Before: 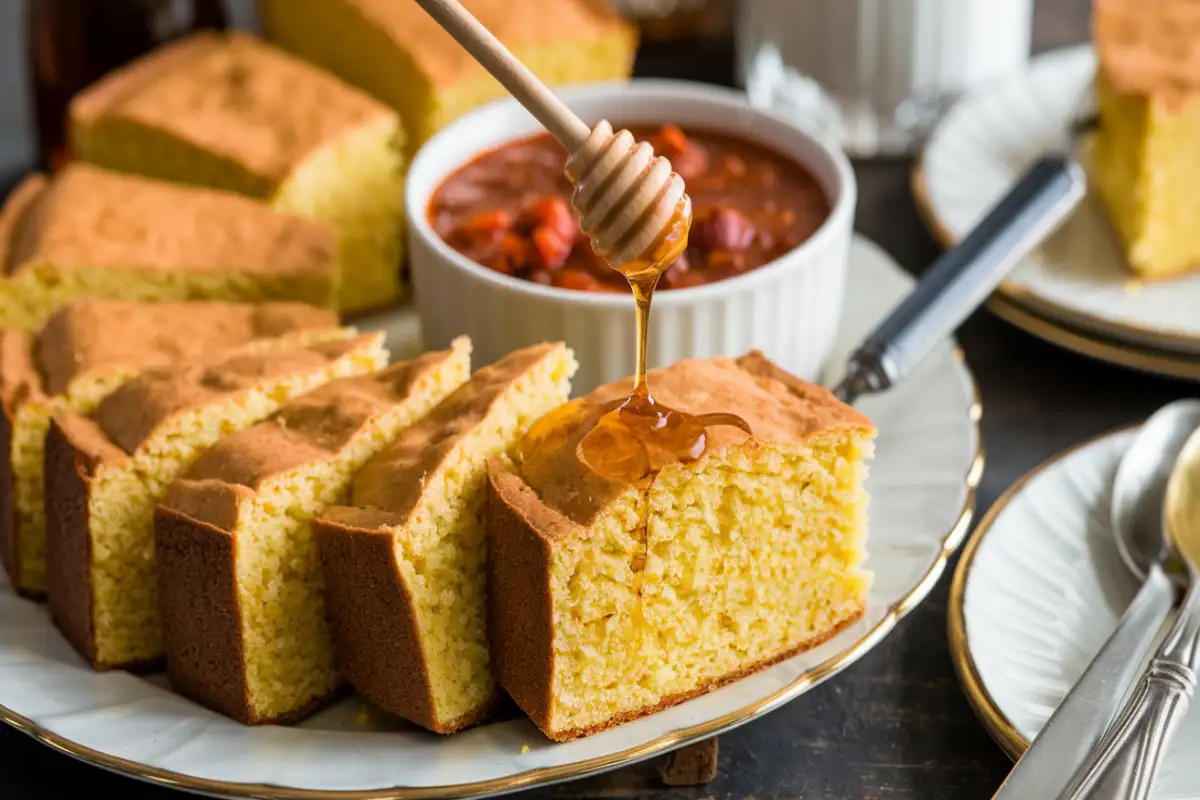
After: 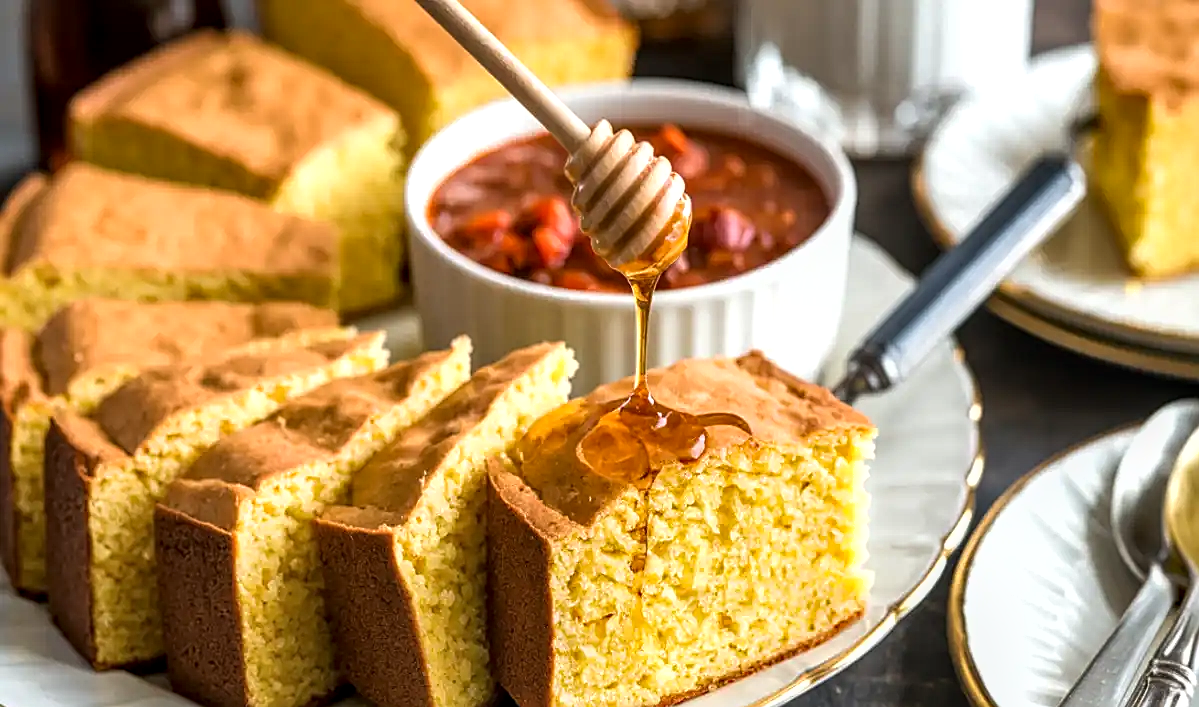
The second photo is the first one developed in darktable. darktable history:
local contrast: detail 130%
sharpen: on, module defaults
exposure: exposure 0.402 EV, compensate exposure bias true, compensate highlight preservation false
shadows and highlights: radius 263.87, shadows color adjustment 98.01%, highlights color adjustment 59.3%, soften with gaussian
crop and rotate: top 0%, bottom 11.593%
